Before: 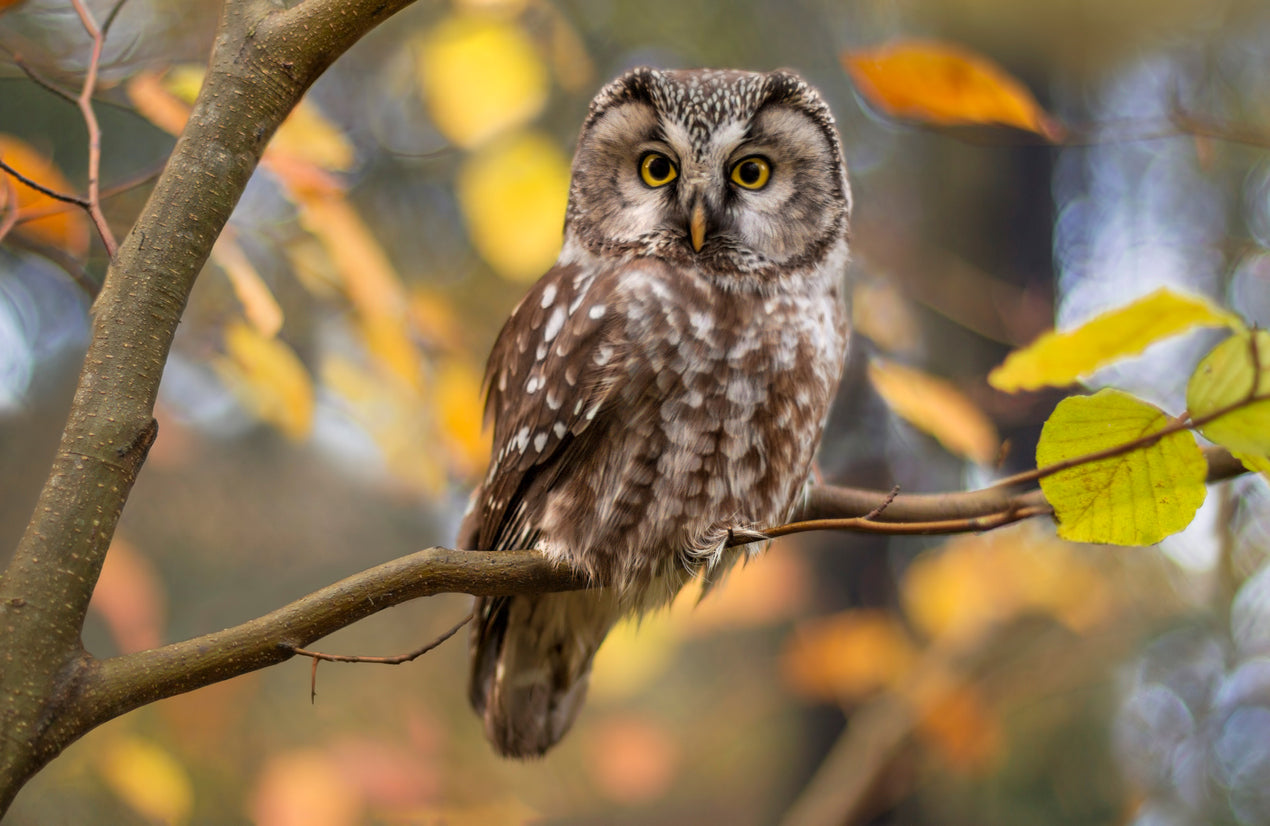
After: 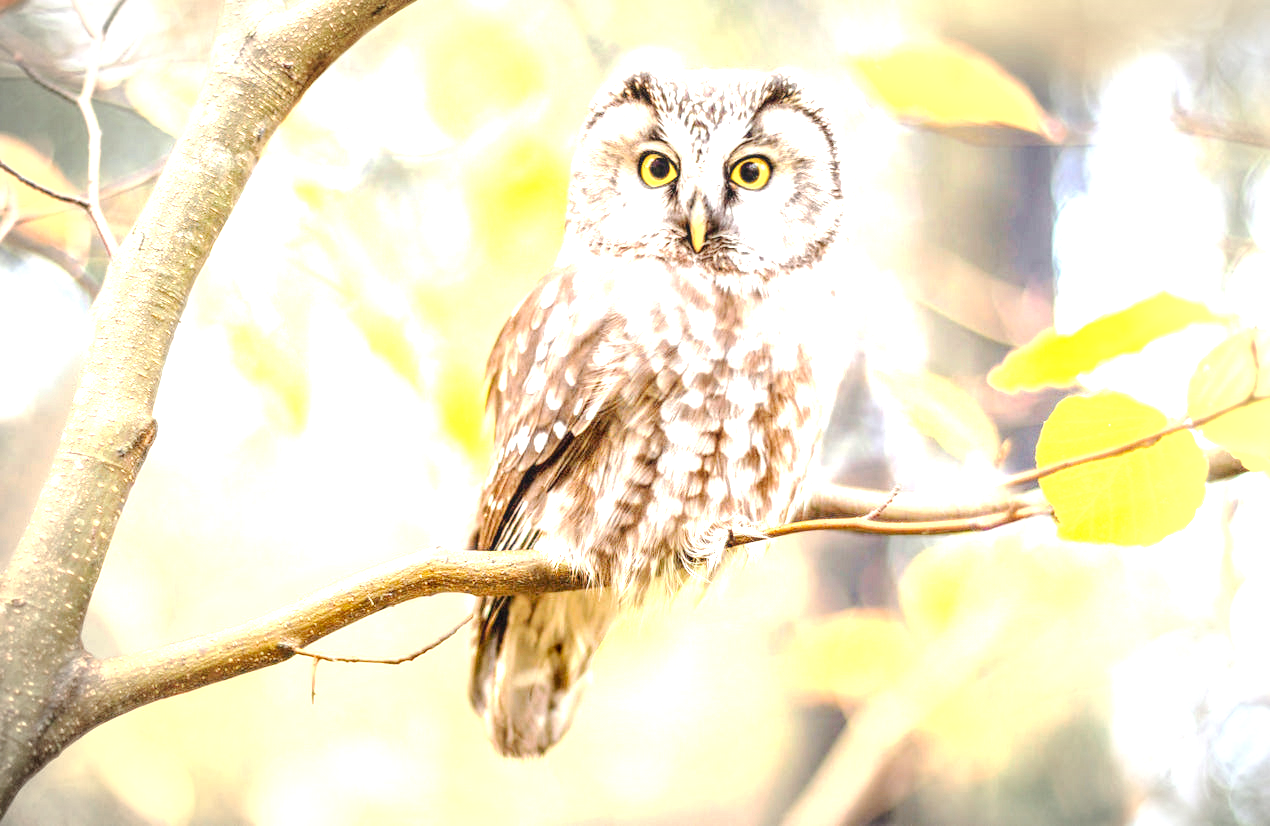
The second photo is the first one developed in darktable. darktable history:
exposure: exposure 3 EV, compensate highlight preservation false
vignetting: automatic ratio true
local contrast: detail 130%
tone curve: curves: ch0 [(0, 0) (0.003, 0.015) (0.011, 0.021) (0.025, 0.032) (0.044, 0.046) (0.069, 0.062) (0.1, 0.08) (0.136, 0.117) (0.177, 0.165) (0.224, 0.221) (0.277, 0.298) (0.335, 0.385) (0.399, 0.469) (0.468, 0.558) (0.543, 0.637) (0.623, 0.708) (0.709, 0.771) (0.801, 0.84) (0.898, 0.907) (1, 1)], preserve colors none
